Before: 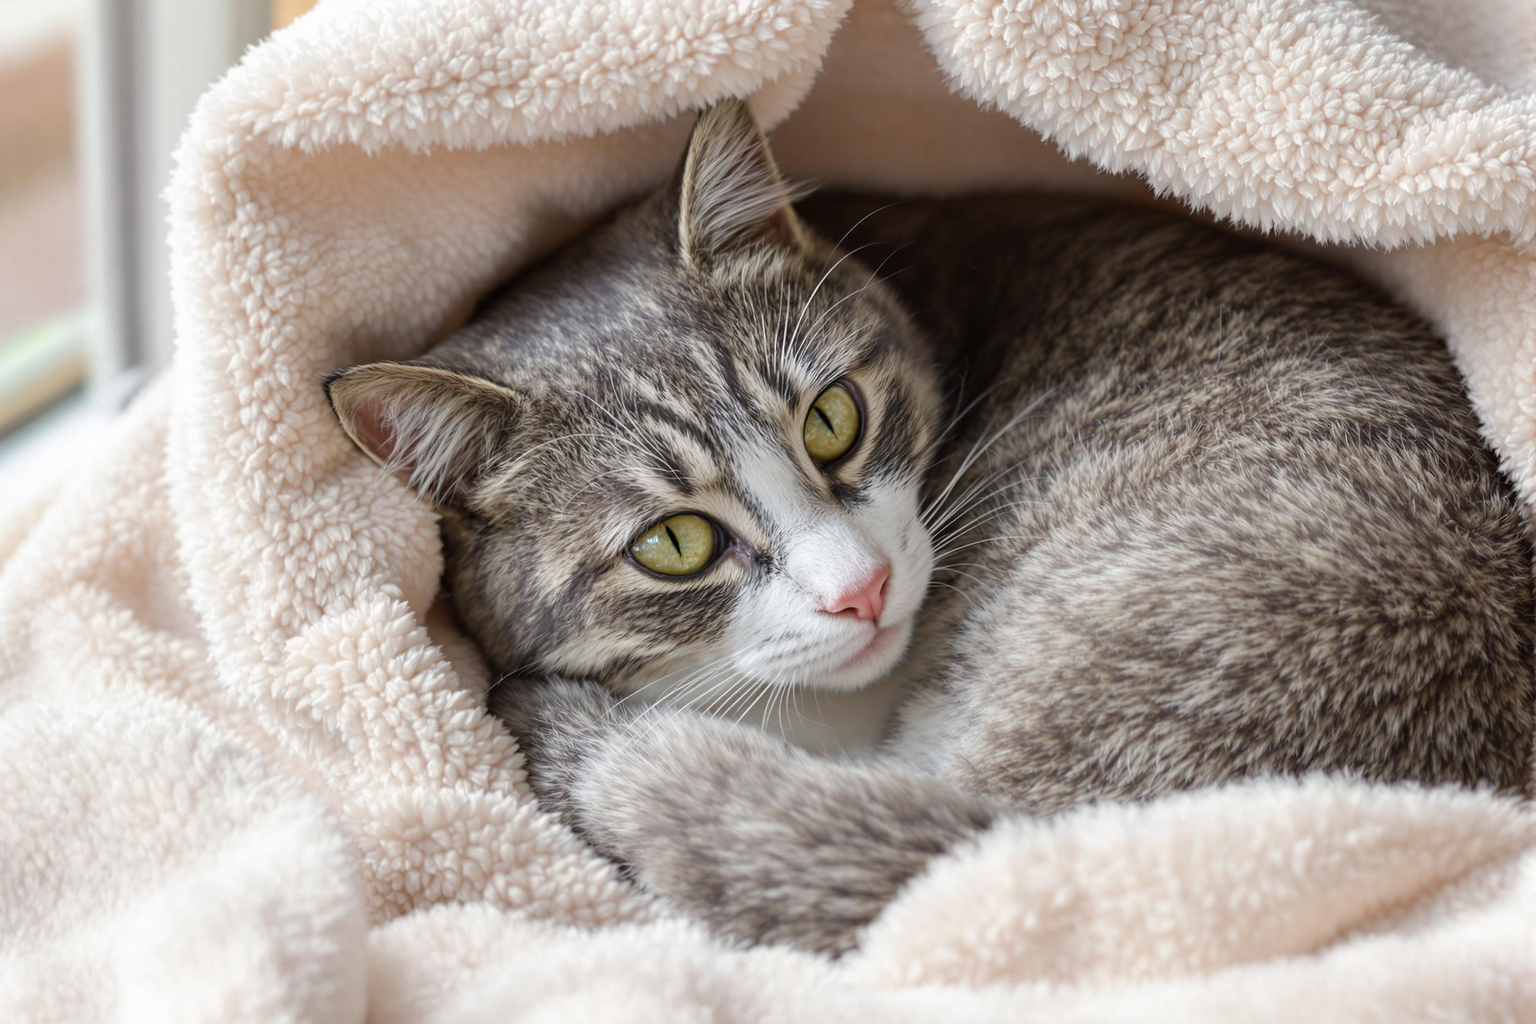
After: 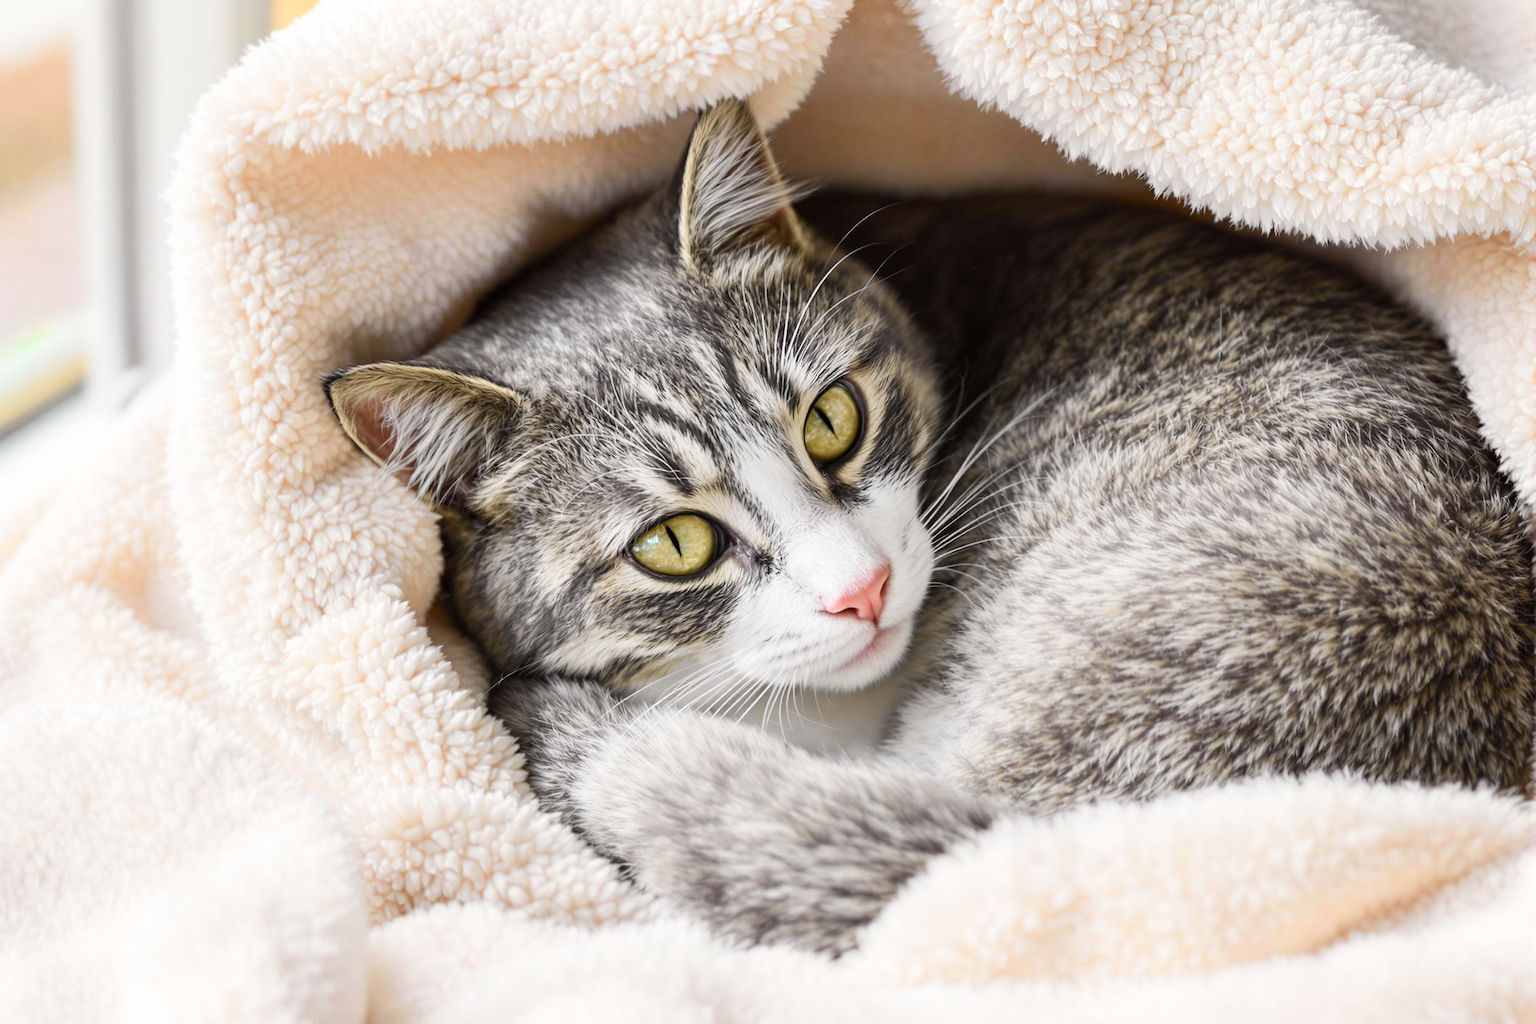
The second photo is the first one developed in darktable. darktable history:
tone curve: curves: ch0 [(0, 0) (0.055, 0.05) (0.258, 0.287) (0.434, 0.526) (0.517, 0.648) (0.745, 0.874) (1, 1)]; ch1 [(0, 0) (0.346, 0.307) (0.418, 0.383) (0.46, 0.439) (0.482, 0.493) (0.502, 0.503) (0.517, 0.514) (0.55, 0.561) (0.588, 0.603) (0.646, 0.688) (1, 1)]; ch2 [(0, 0) (0.346, 0.34) (0.431, 0.45) (0.485, 0.499) (0.5, 0.503) (0.527, 0.525) (0.545, 0.562) (0.679, 0.706) (1, 1)], color space Lab, independent channels, preserve colors none
